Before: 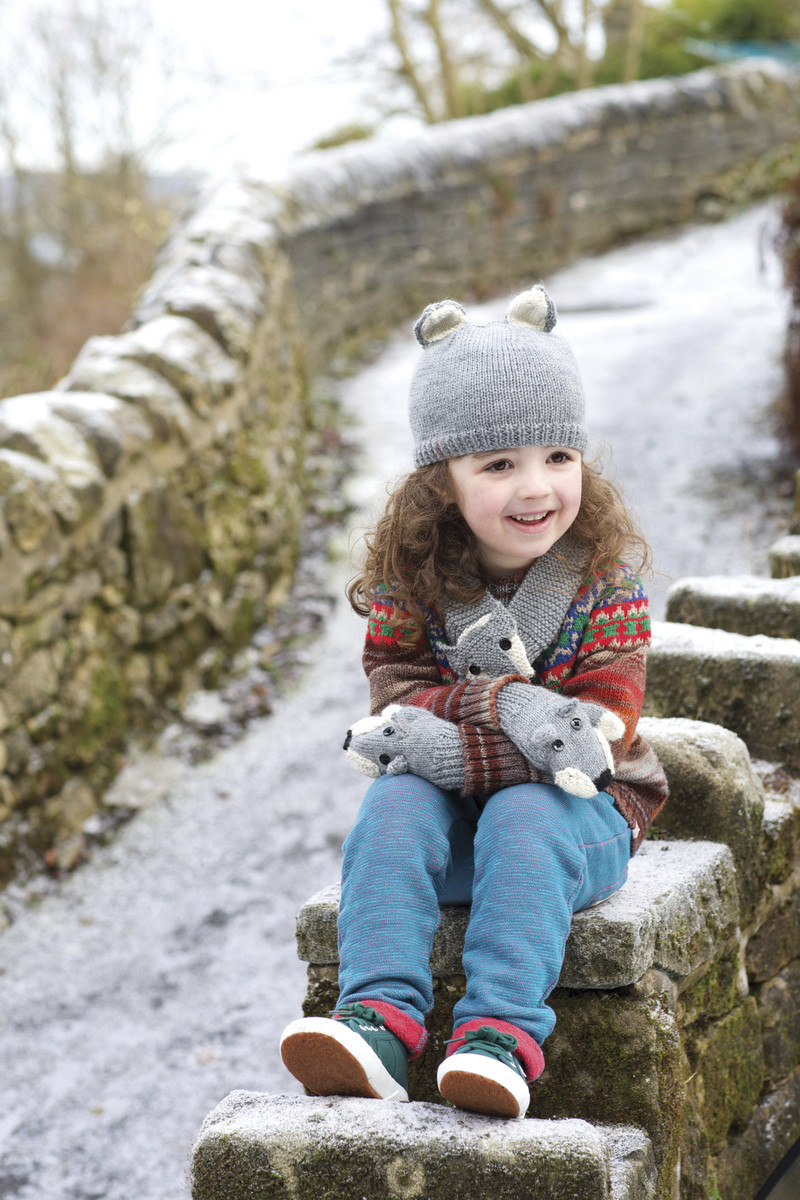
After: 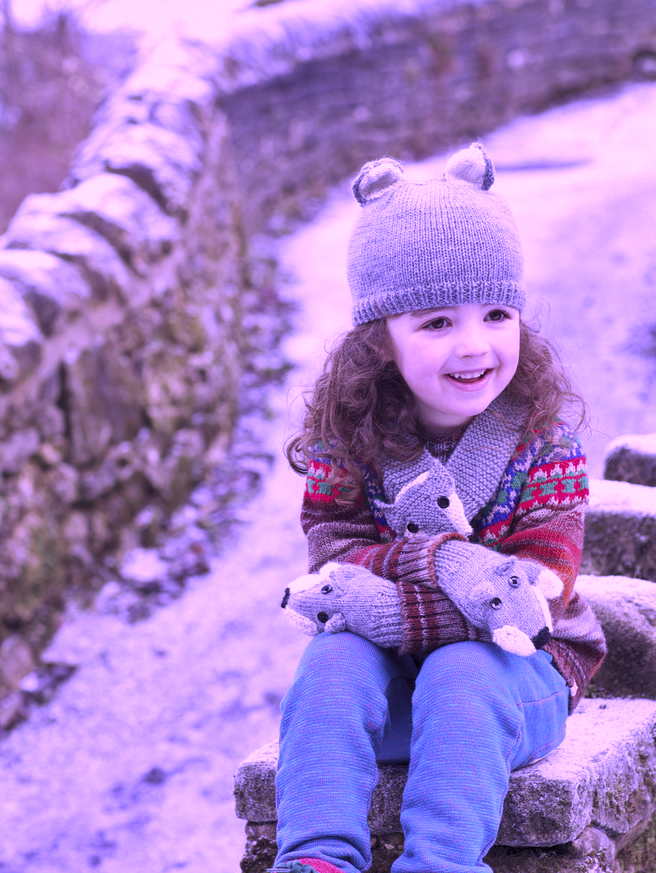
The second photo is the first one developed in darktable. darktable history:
color calibration: illuminant custom, x 0.379, y 0.481, temperature 4443.07 K
crop: left 7.856%, top 11.836%, right 10.12%, bottom 15.387%
shadows and highlights: shadows color adjustment 97.66%, soften with gaussian
